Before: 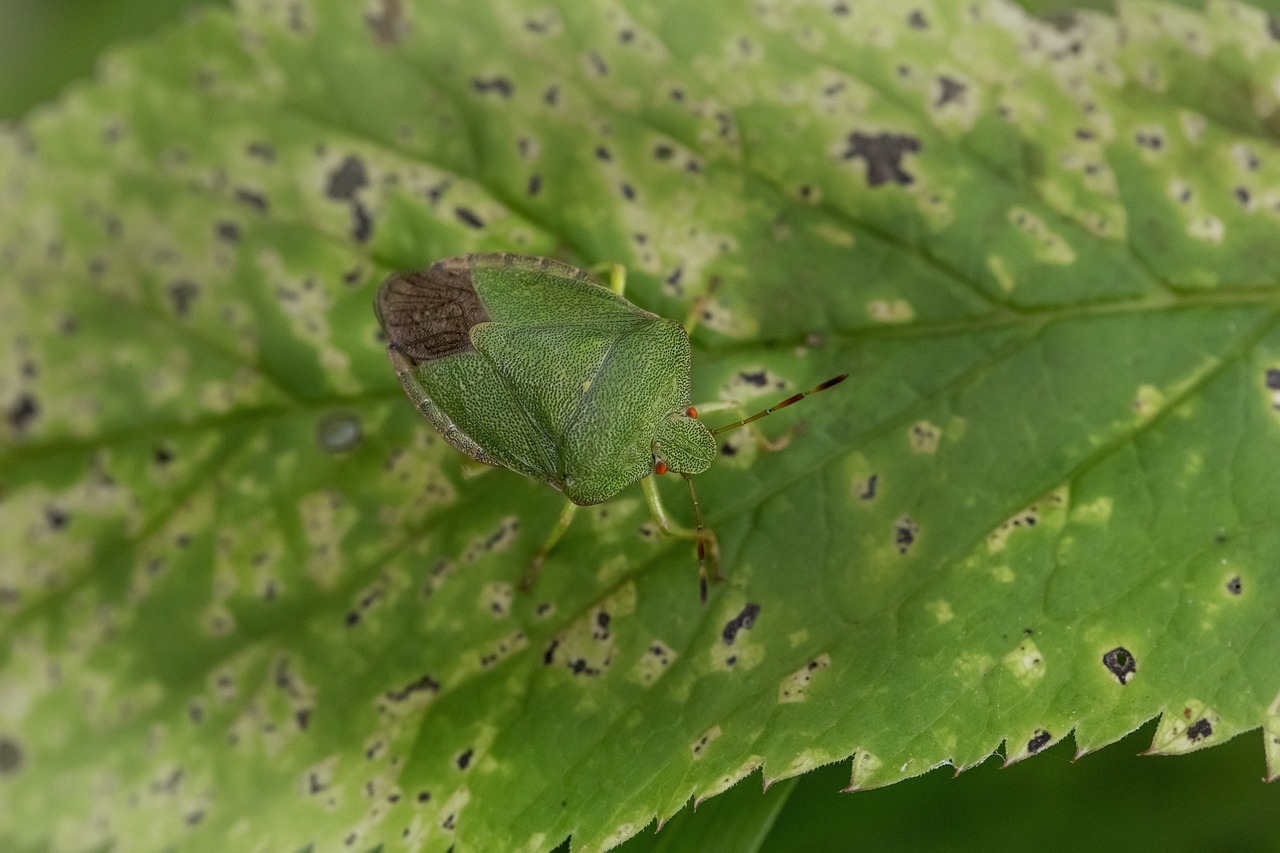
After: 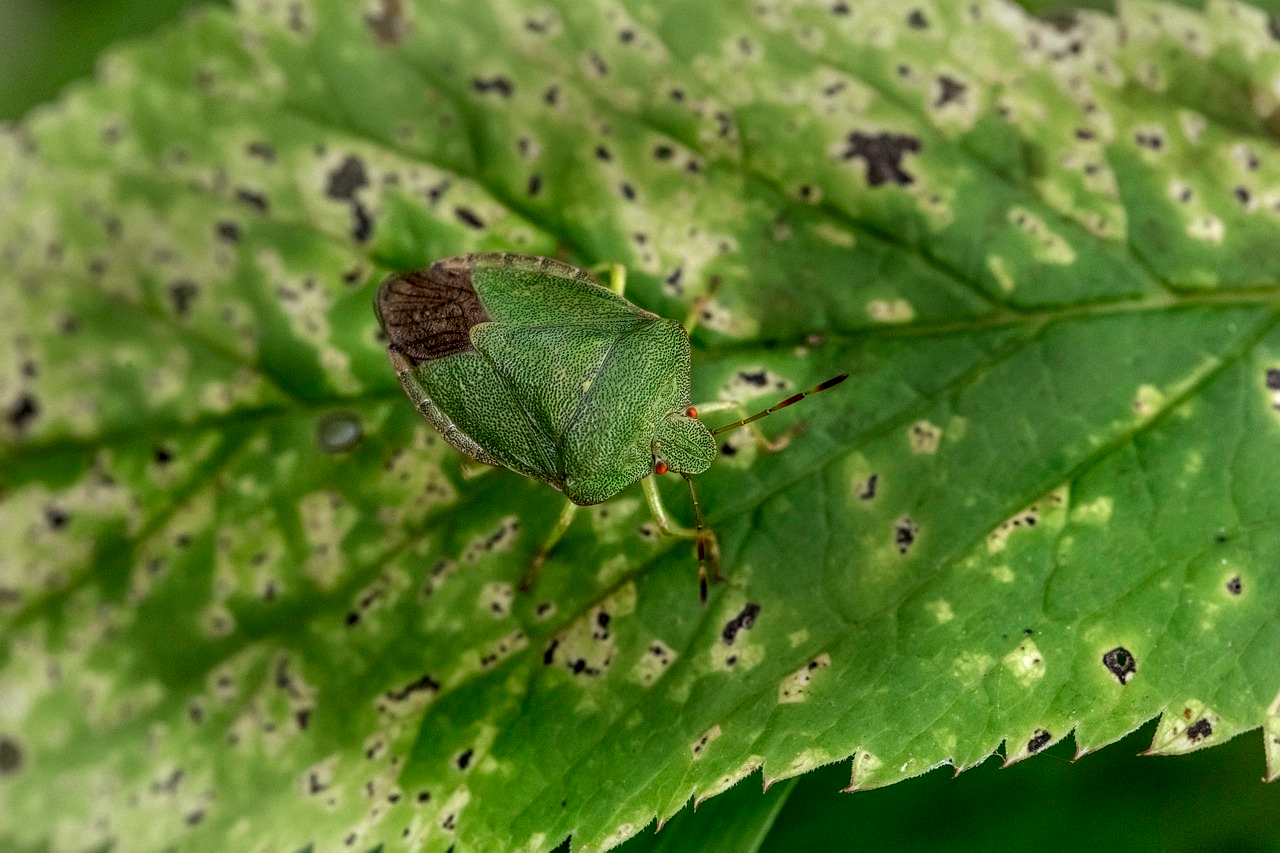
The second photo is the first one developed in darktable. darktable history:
local contrast: highlights 60%, shadows 62%, detail 160%
shadows and highlights: radius 106.03, shadows 43.9, highlights -66.65, low approximation 0.01, soften with gaussian
